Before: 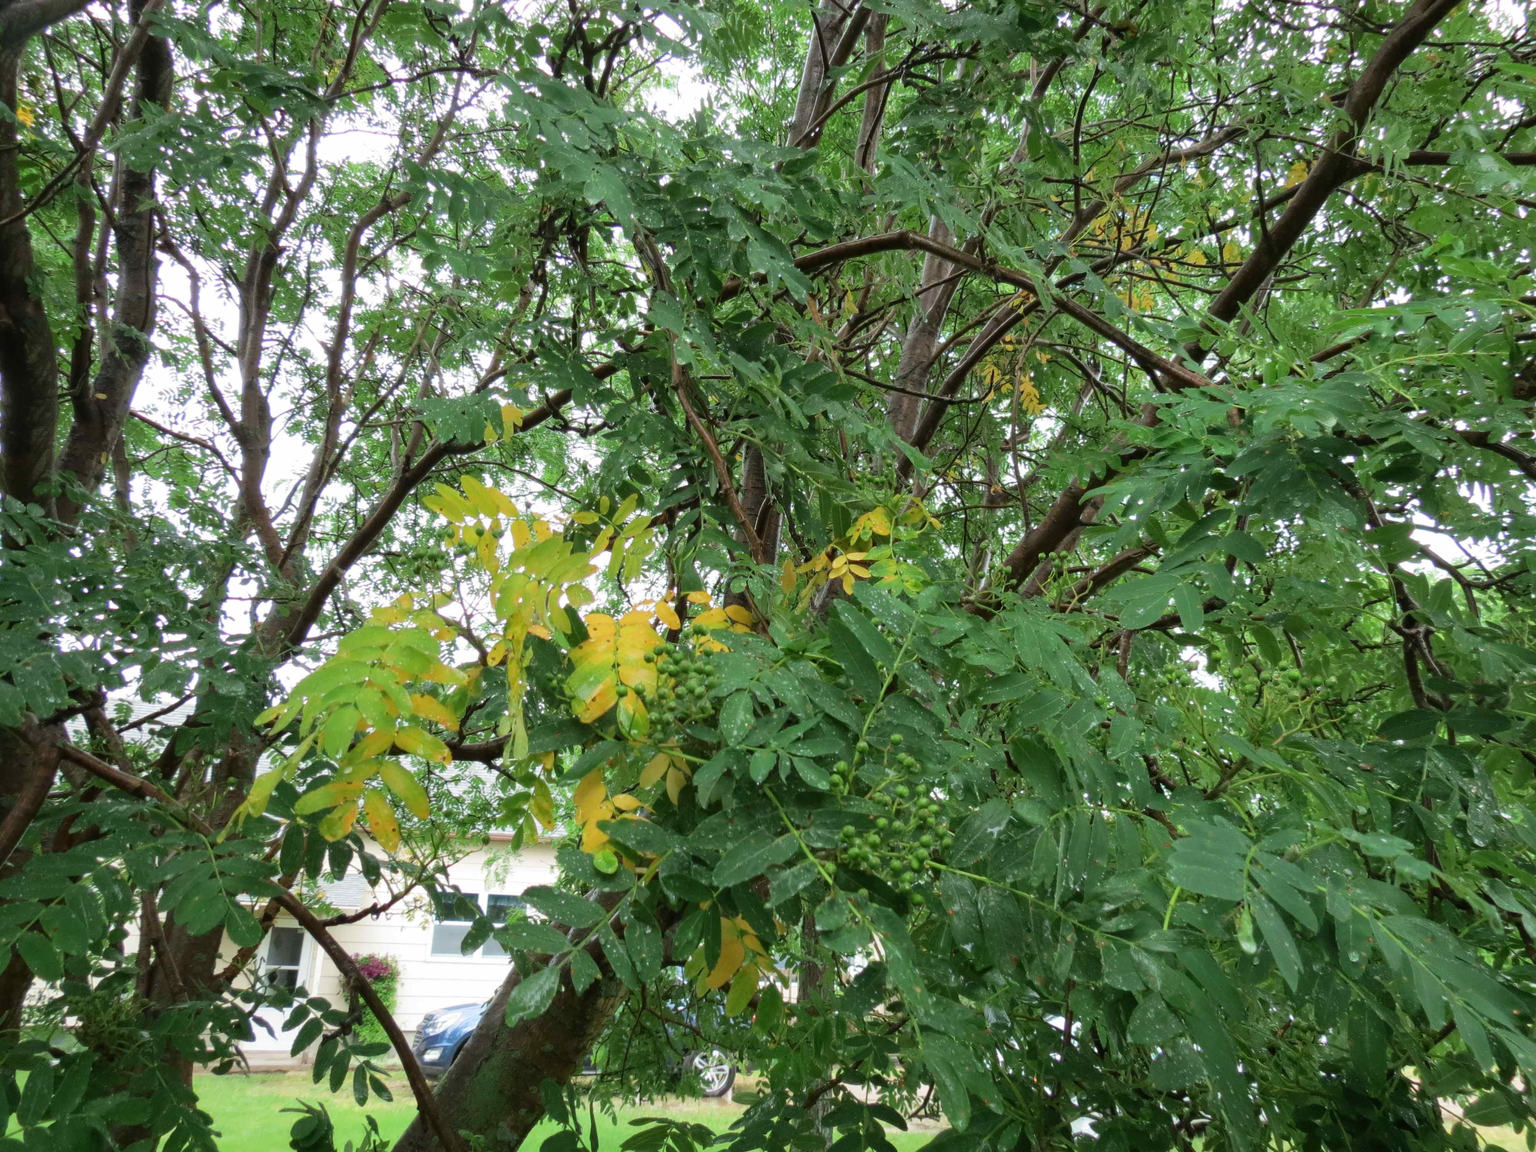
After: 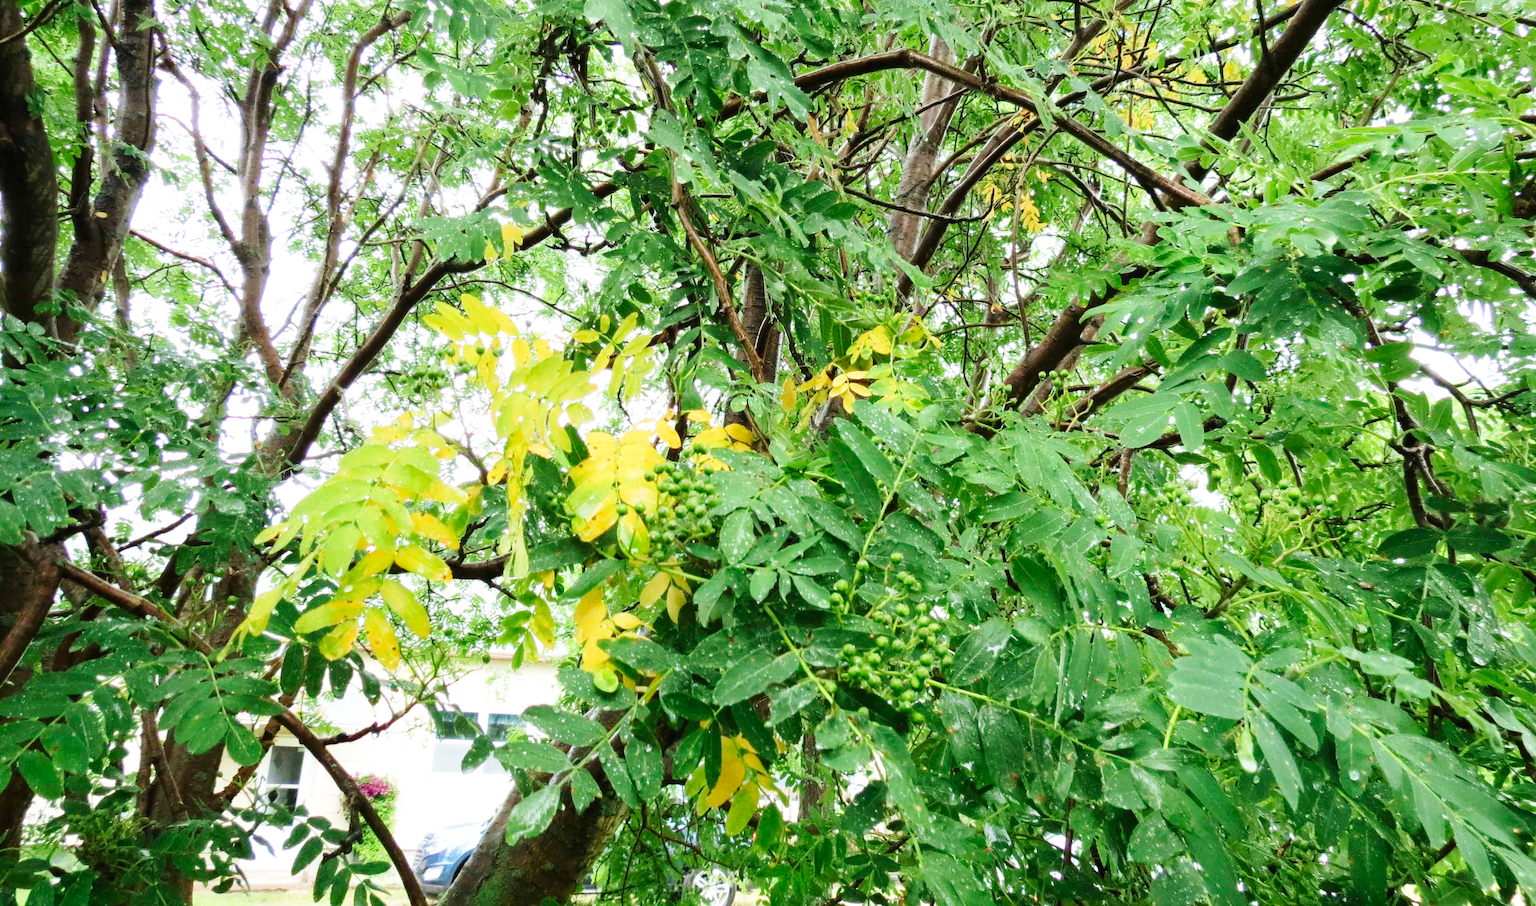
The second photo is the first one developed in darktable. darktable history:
base curve: curves: ch0 [(0, 0.003) (0.001, 0.002) (0.006, 0.004) (0.02, 0.022) (0.048, 0.086) (0.094, 0.234) (0.162, 0.431) (0.258, 0.629) (0.385, 0.8) (0.548, 0.918) (0.751, 0.988) (1, 1)], preserve colors none
crop and rotate: top 15.774%, bottom 5.506%
